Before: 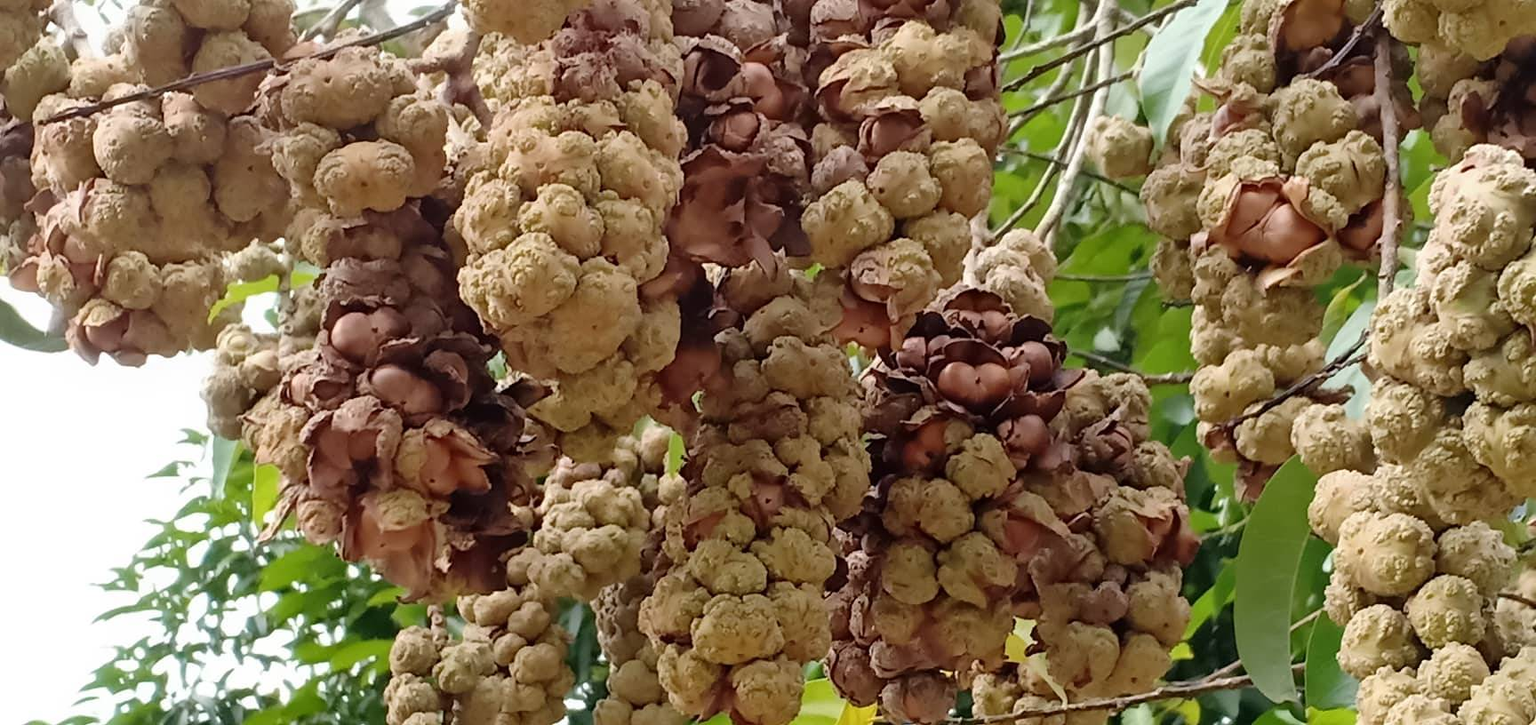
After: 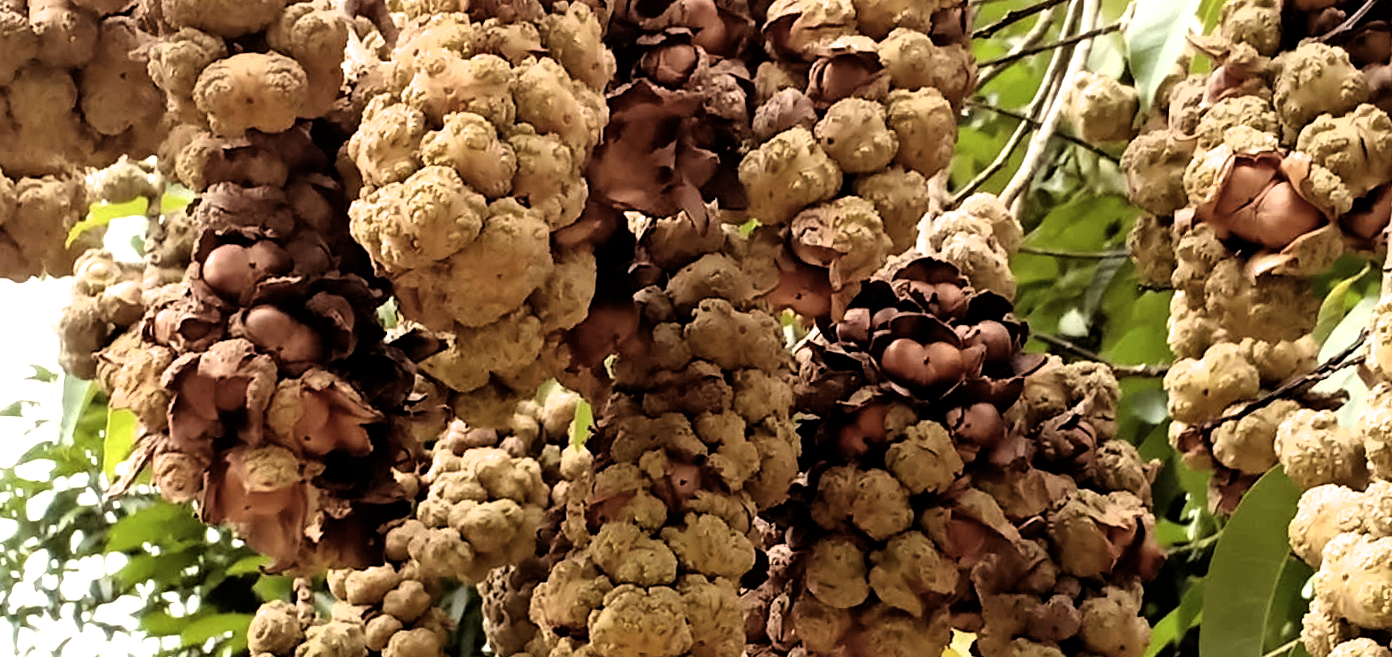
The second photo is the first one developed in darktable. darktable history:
color balance rgb: shadows lift › chroma 4.41%, shadows lift › hue 27°, power › chroma 2.5%, power › hue 70°, highlights gain › chroma 1%, highlights gain › hue 27°, saturation formula JzAzBz (2021)
crop and rotate: angle -3.27°, left 5.211%, top 5.211%, right 4.607%, bottom 4.607%
filmic rgb: black relative exposure -8.2 EV, white relative exposure 2.2 EV, threshold 3 EV, hardness 7.11, latitude 85.74%, contrast 1.696, highlights saturation mix -4%, shadows ↔ highlights balance -2.69%, color science v5 (2021), contrast in shadows safe, contrast in highlights safe, enable highlight reconstruction true
